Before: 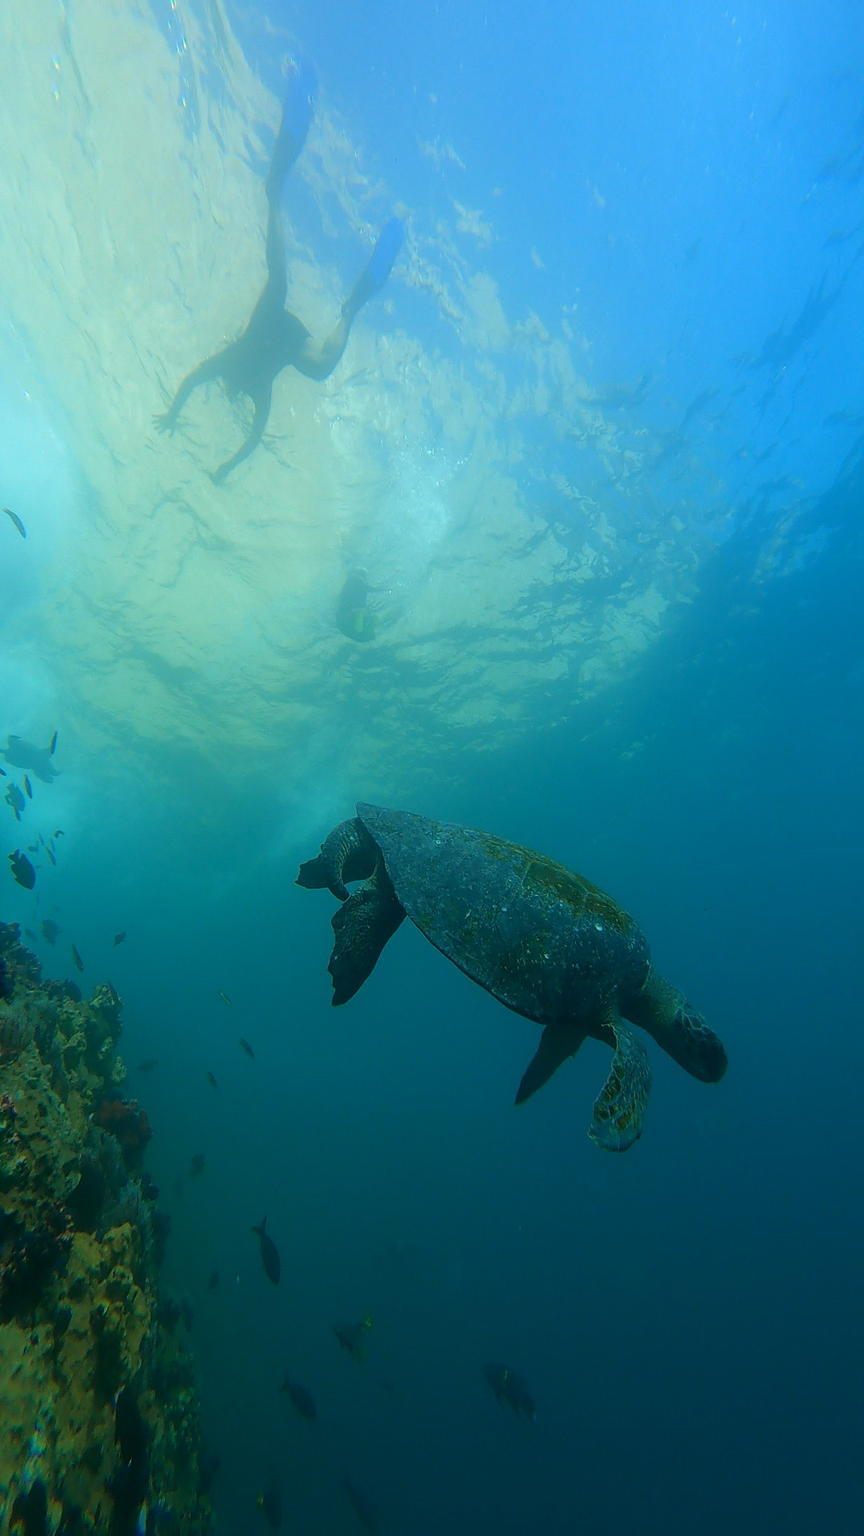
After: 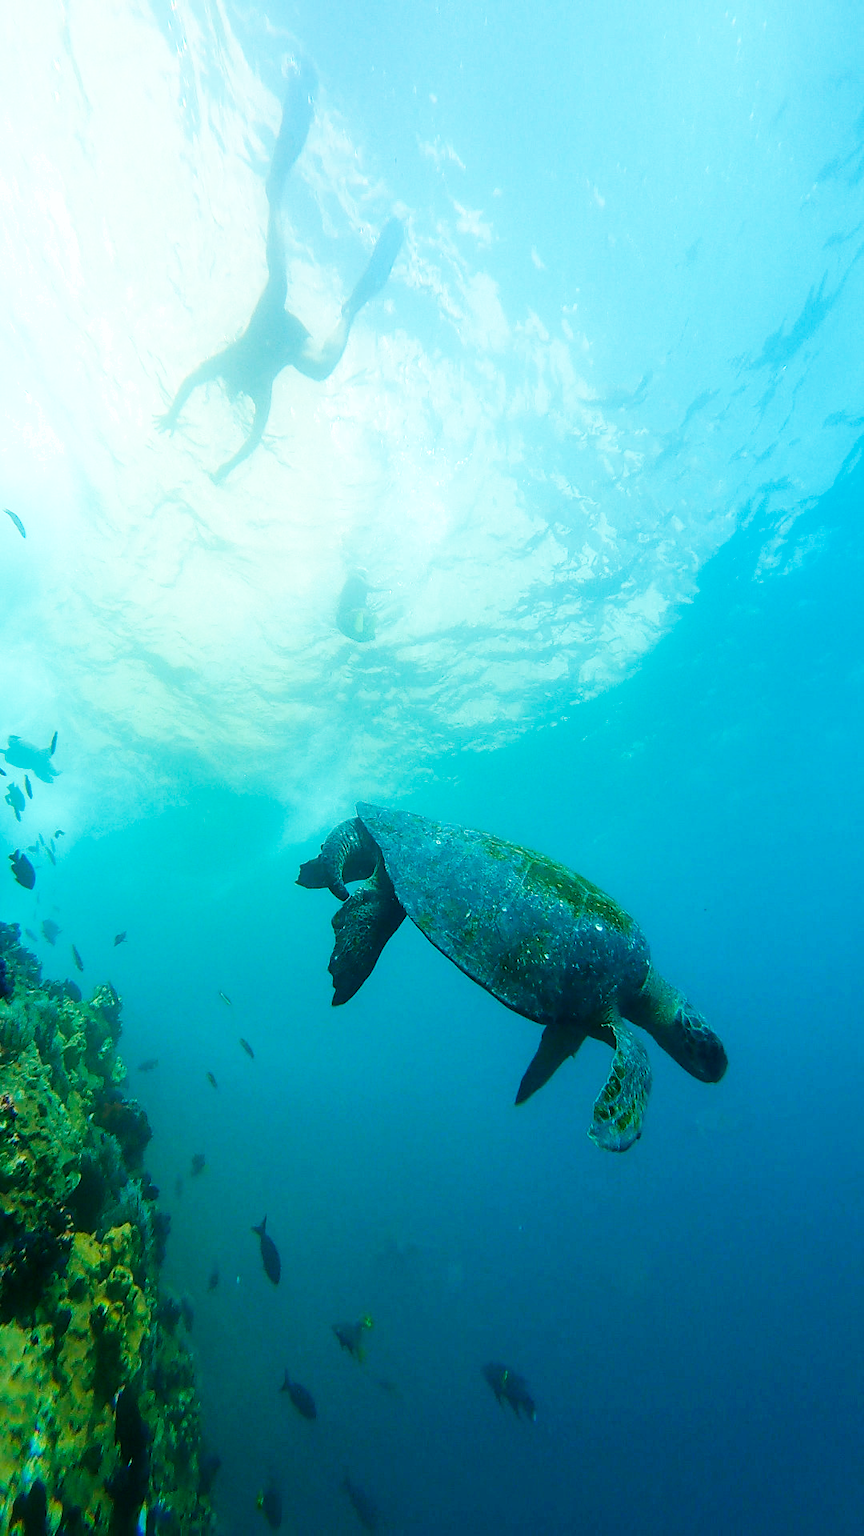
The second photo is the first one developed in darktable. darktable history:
base curve: curves: ch0 [(0, 0) (0.007, 0.004) (0.027, 0.03) (0.046, 0.07) (0.207, 0.54) (0.442, 0.872) (0.673, 0.972) (1, 1)], preserve colors none
shadows and highlights: shadows 12, white point adjustment 1.2, soften with gaussian
